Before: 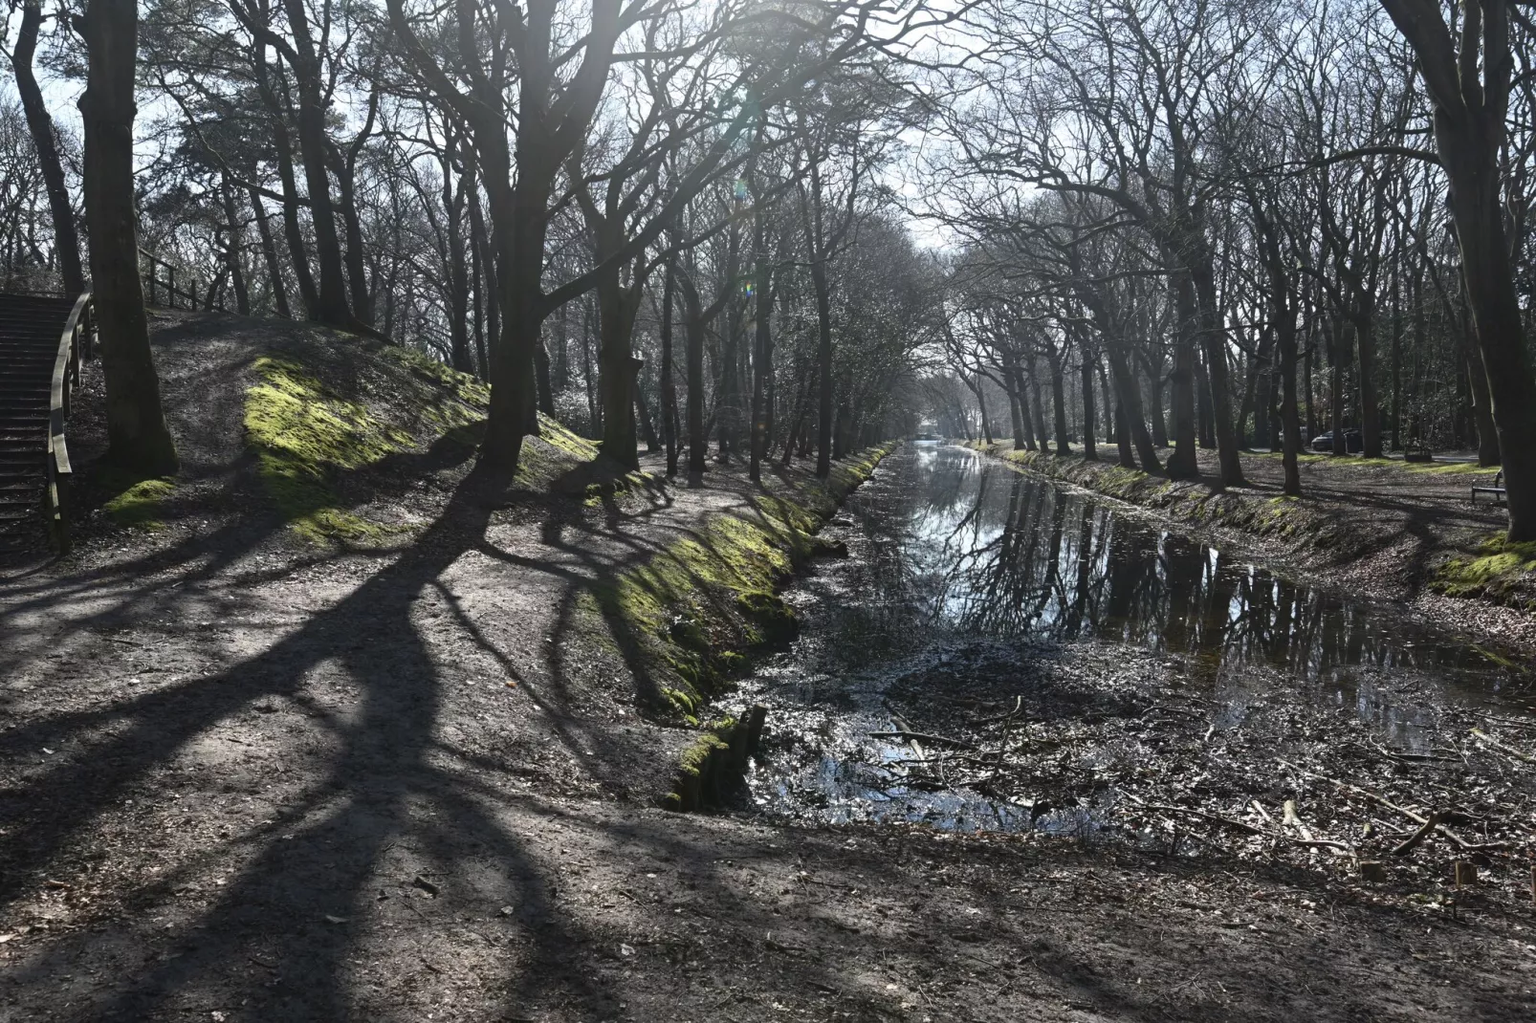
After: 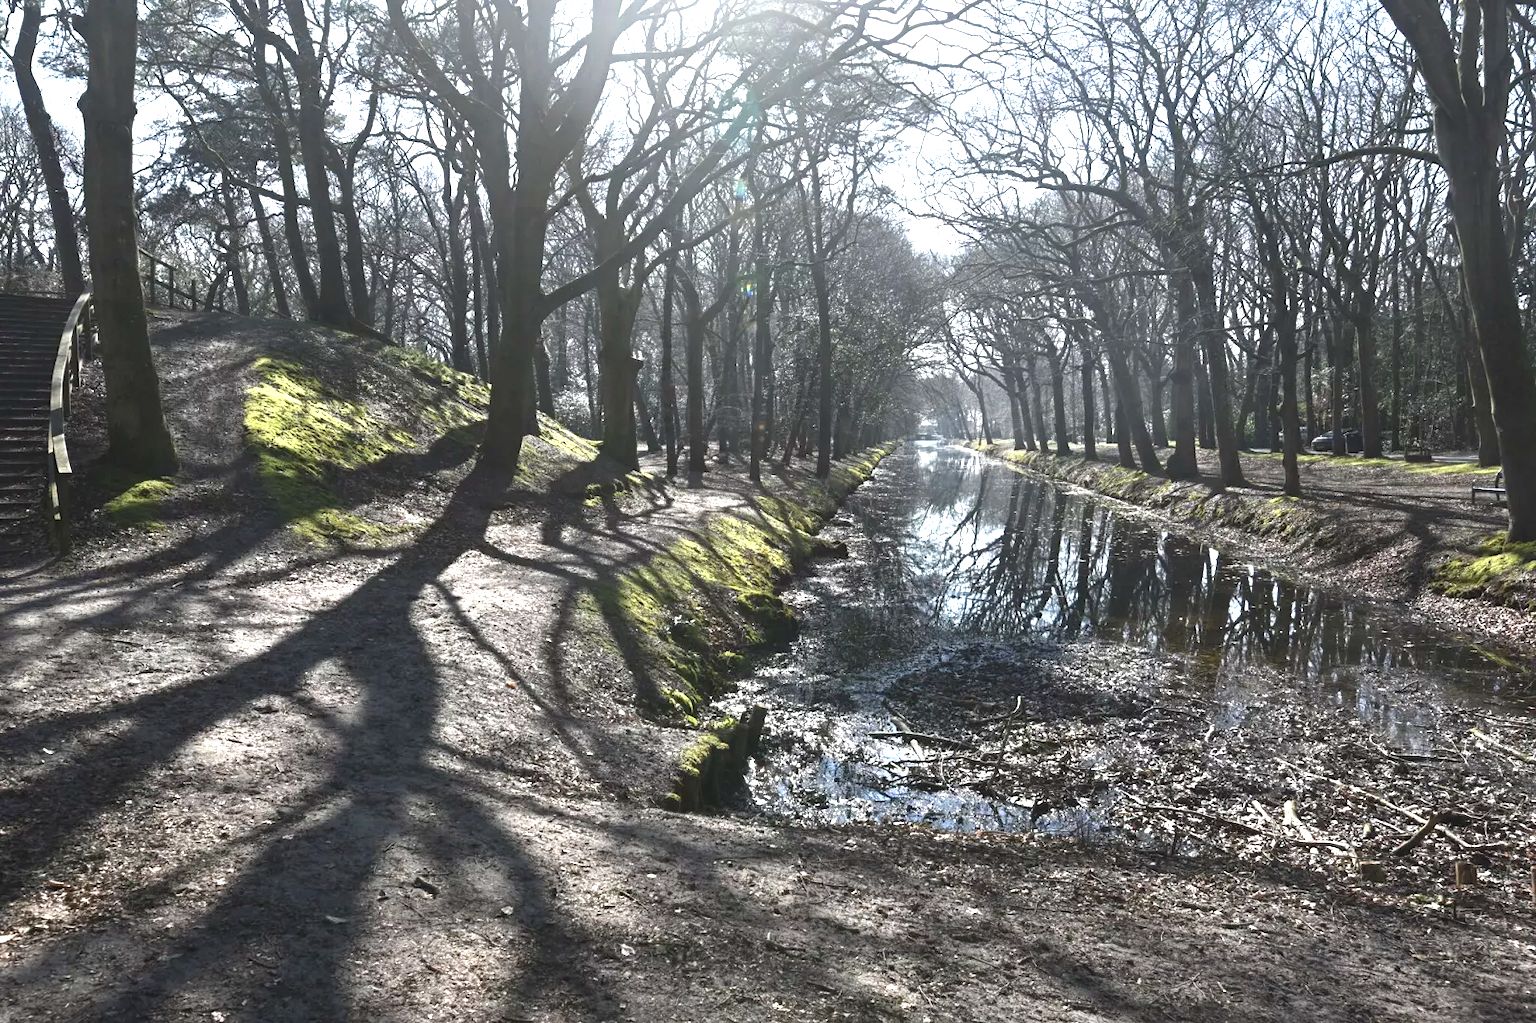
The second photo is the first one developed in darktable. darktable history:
exposure: exposure 1.089 EV, compensate highlight preservation false
